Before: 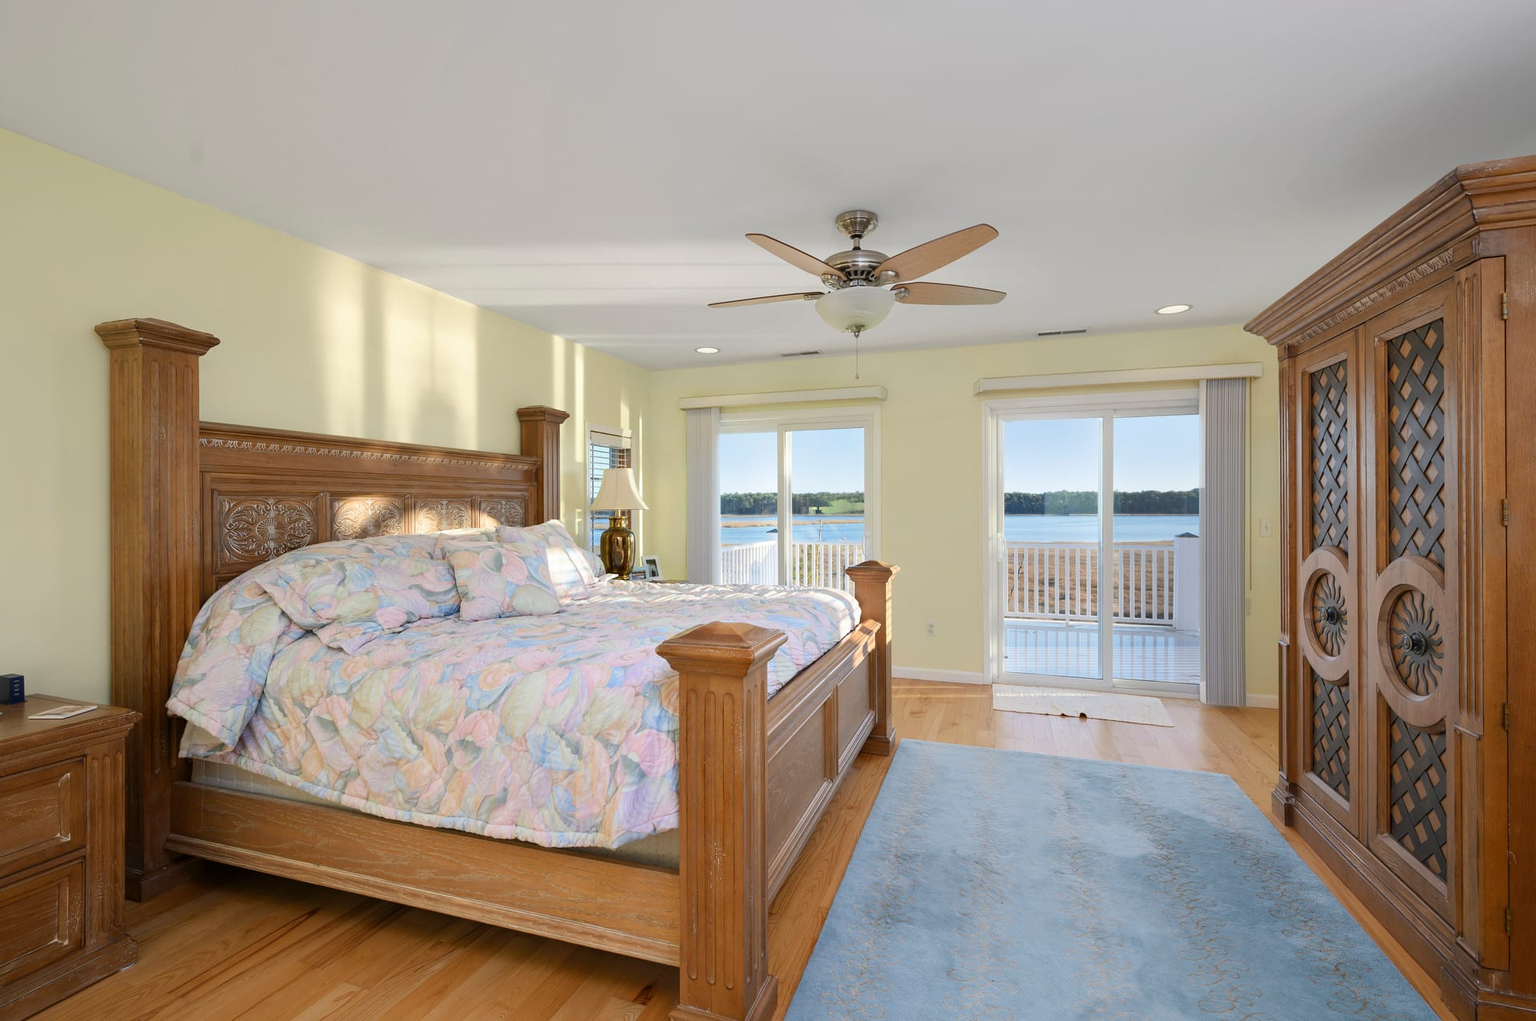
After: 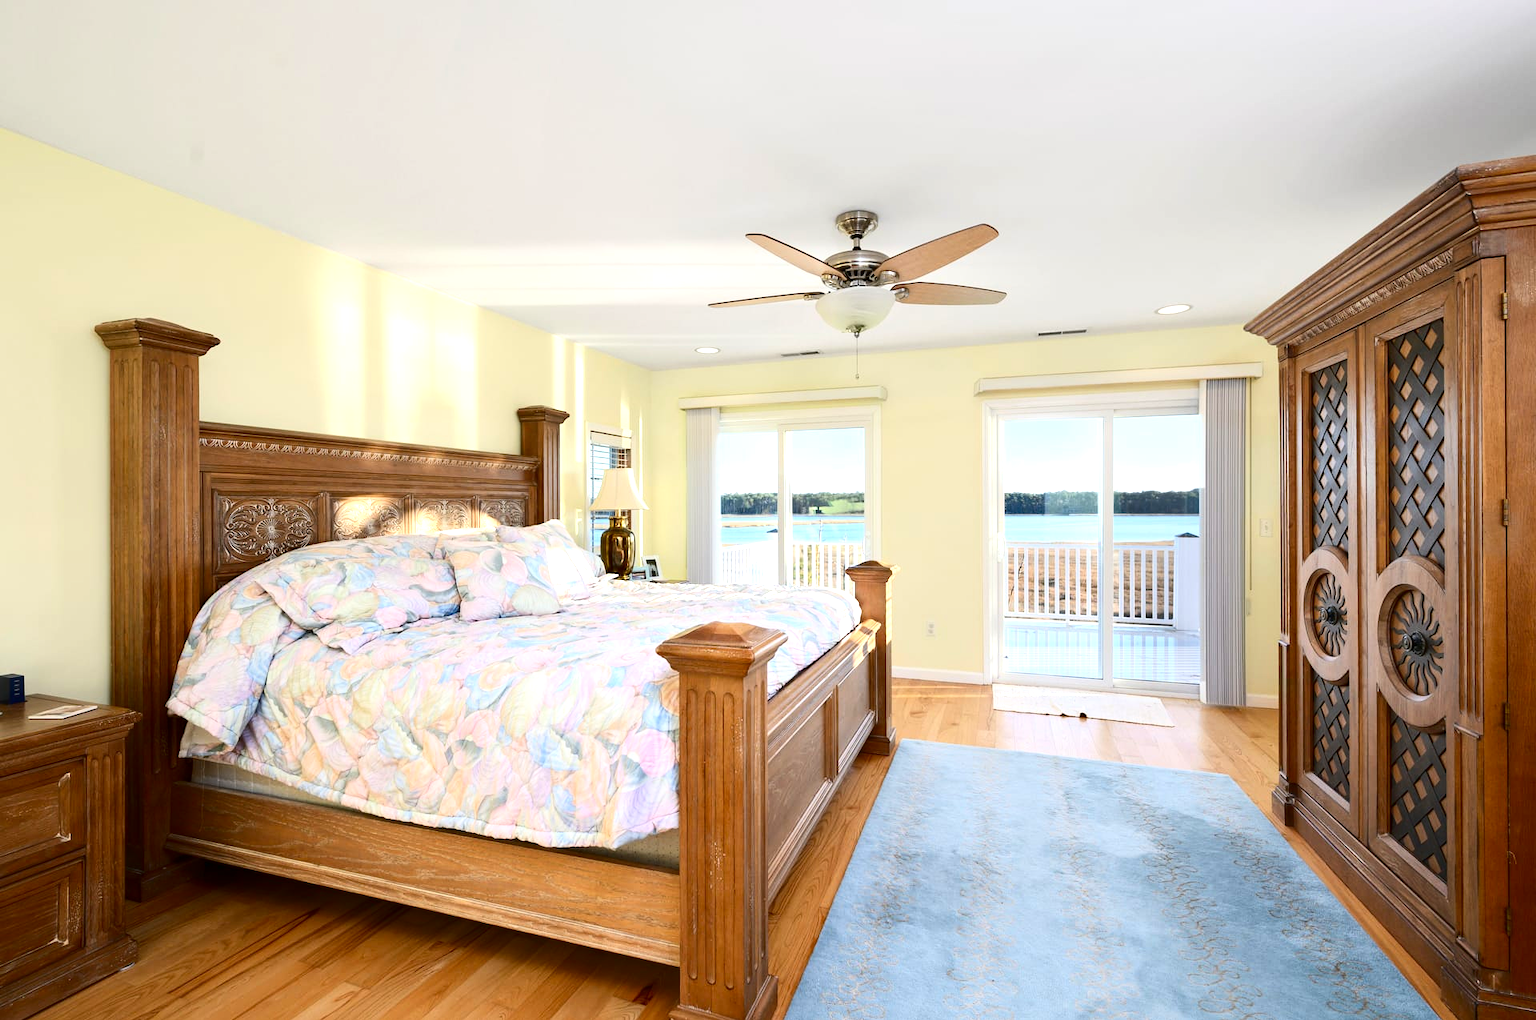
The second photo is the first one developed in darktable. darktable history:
exposure: black level correction 0, exposure 0.701 EV, compensate exposure bias true, compensate highlight preservation false
contrast brightness saturation: contrast 0.203, brightness -0.111, saturation 0.099
